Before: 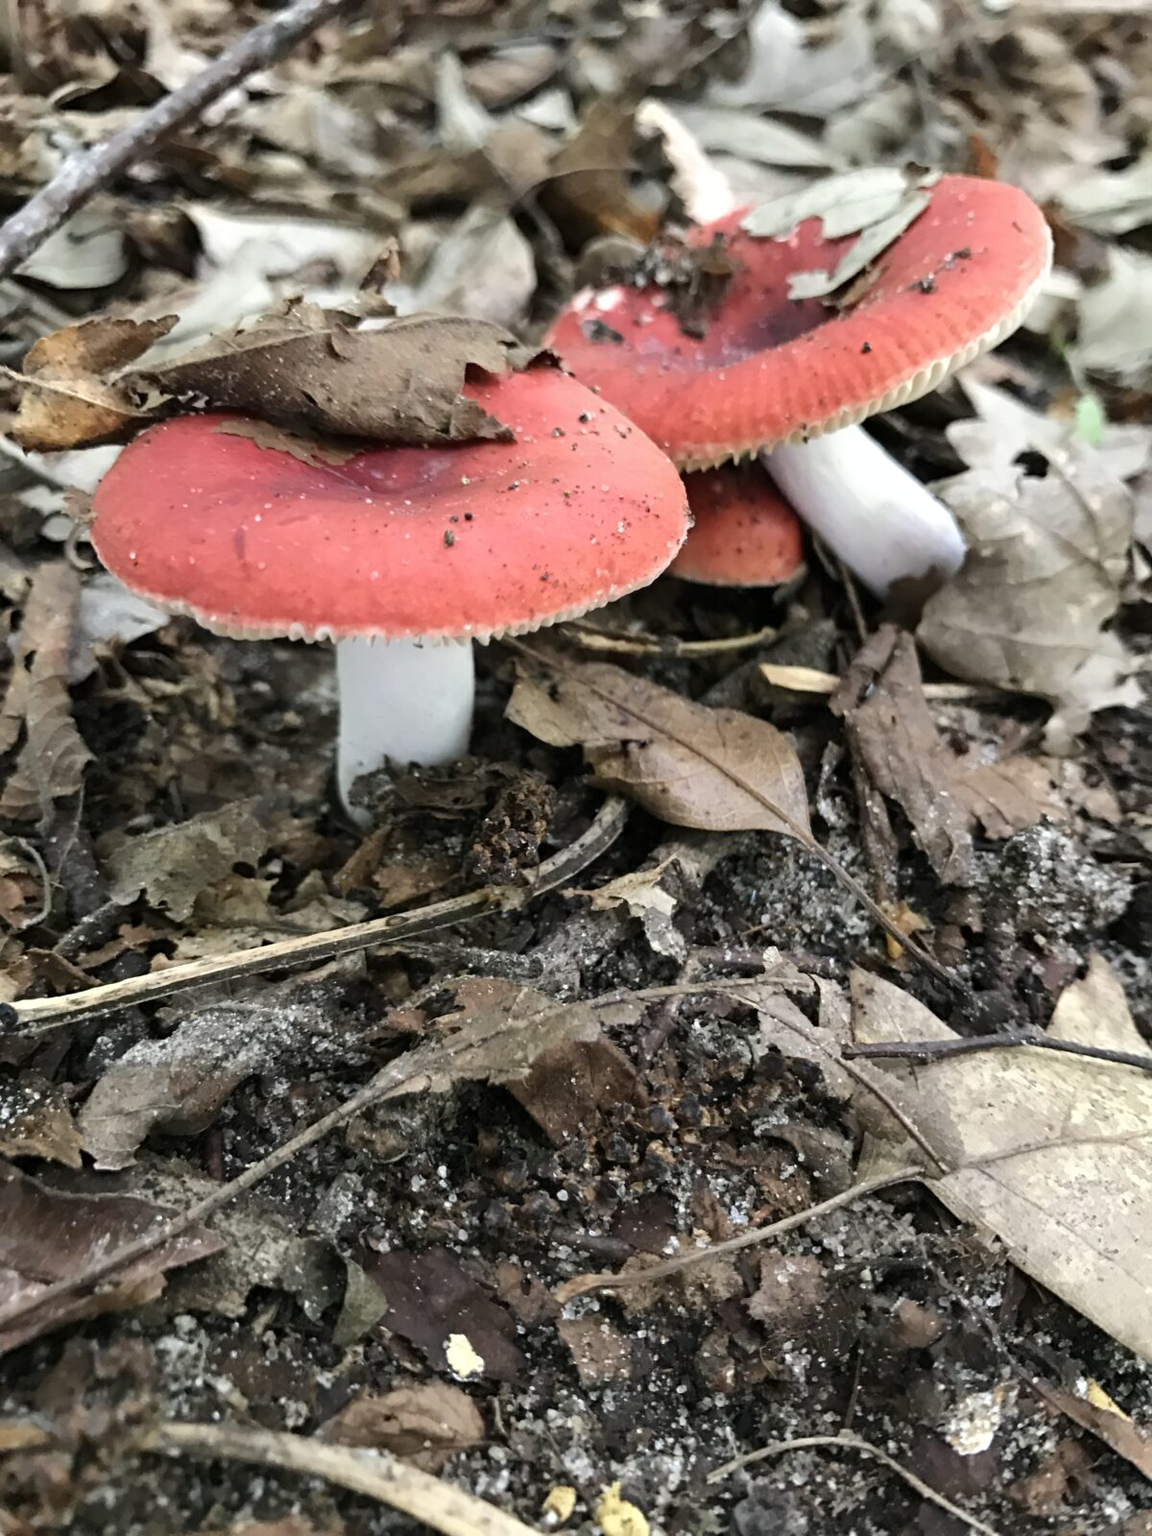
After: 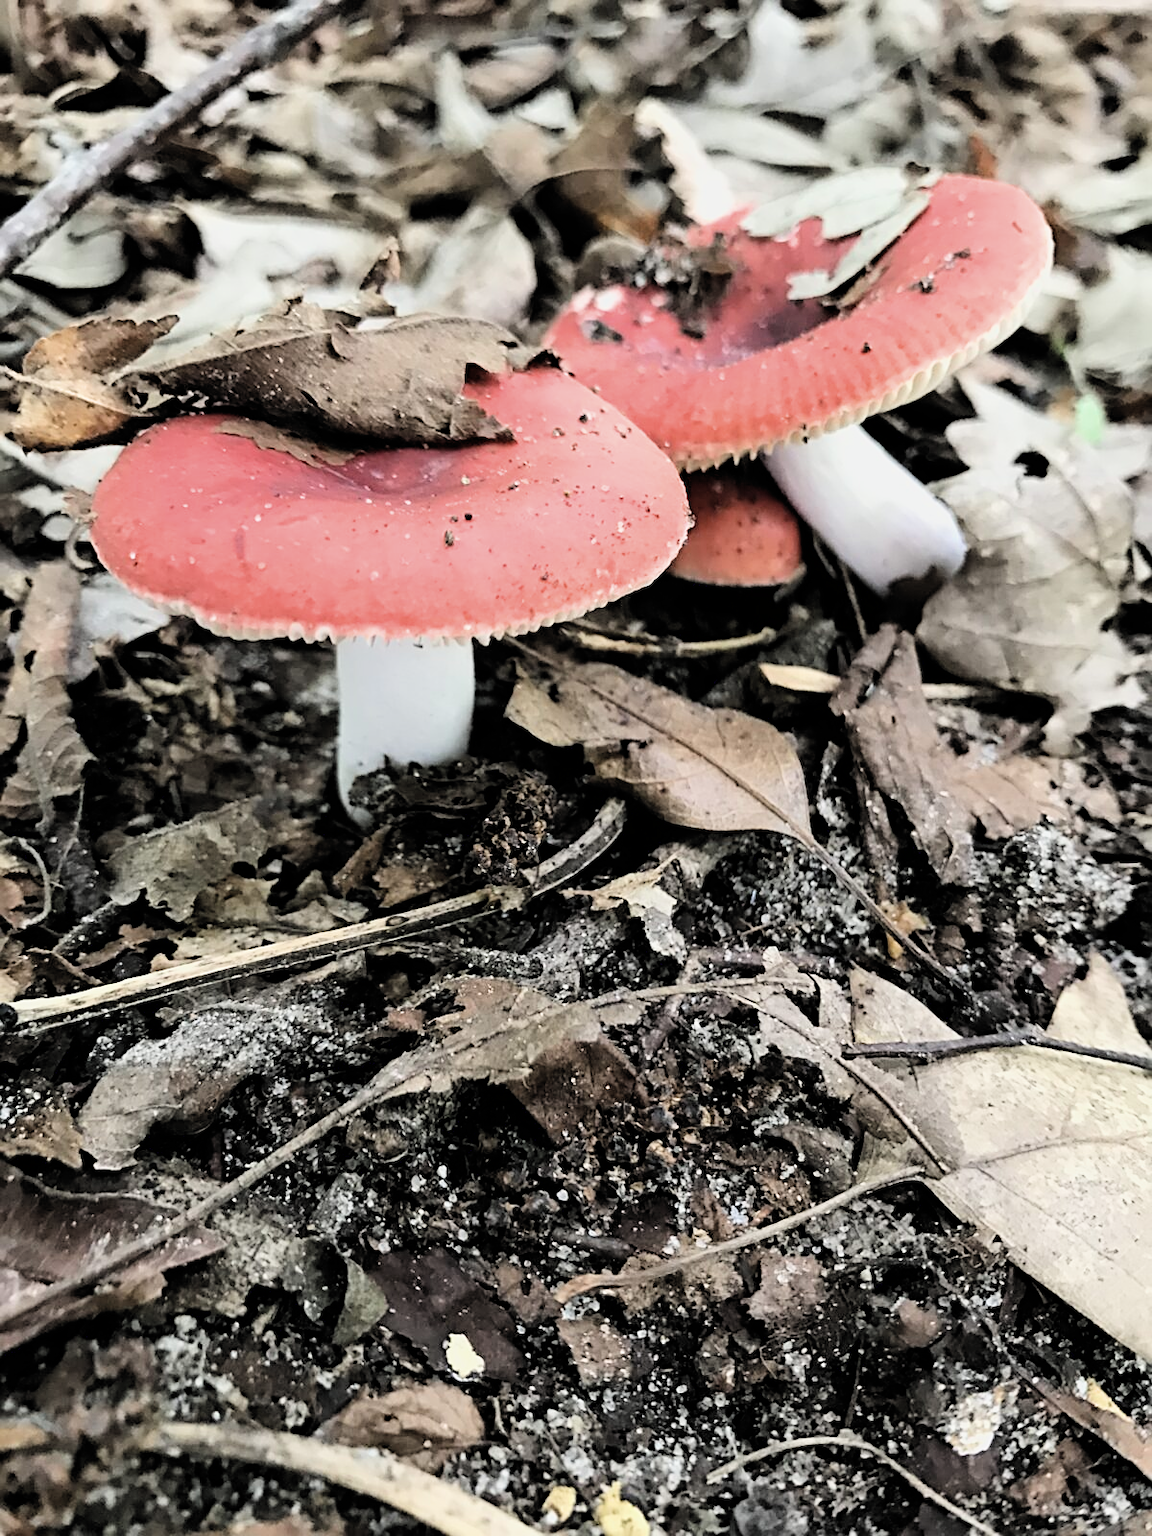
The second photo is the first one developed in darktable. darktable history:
color correction: highlights b* 0.01, saturation 0.809
contrast brightness saturation: saturation -0.066
sharpen: on, module defaults
exposure: exposure 0.488 EV, compensate highlight preservation false
filmic rgb: black relative exposure -5.1 EV, white relative exposure 3.97 EV, hardness 2.88, contrast 1.299, highlights saturation mix -10.61%, color science v6 (2022), iterations of high-quality reconstruction 0
